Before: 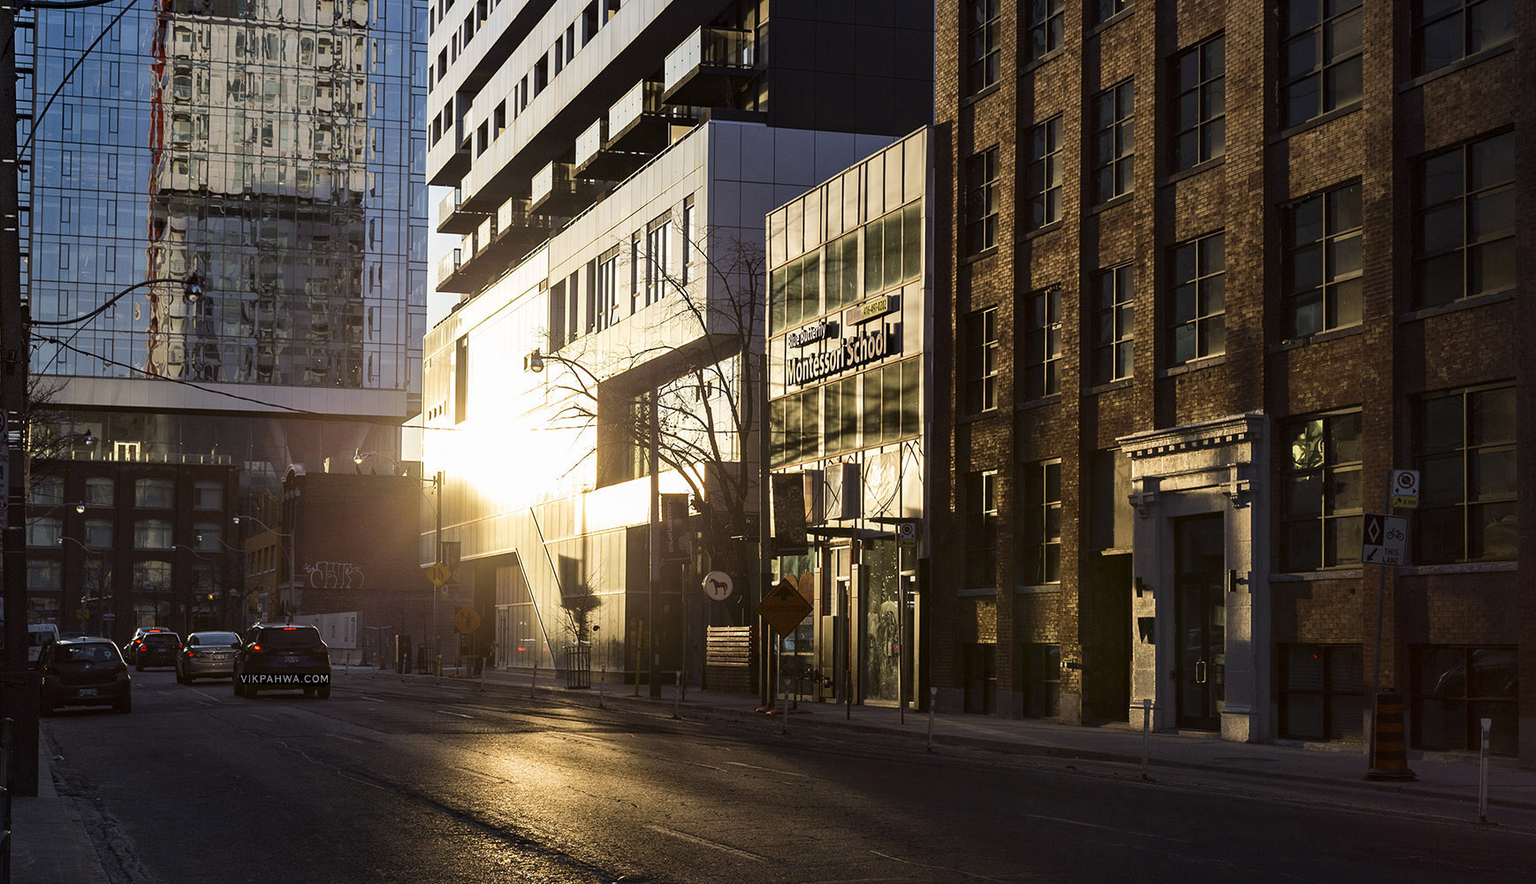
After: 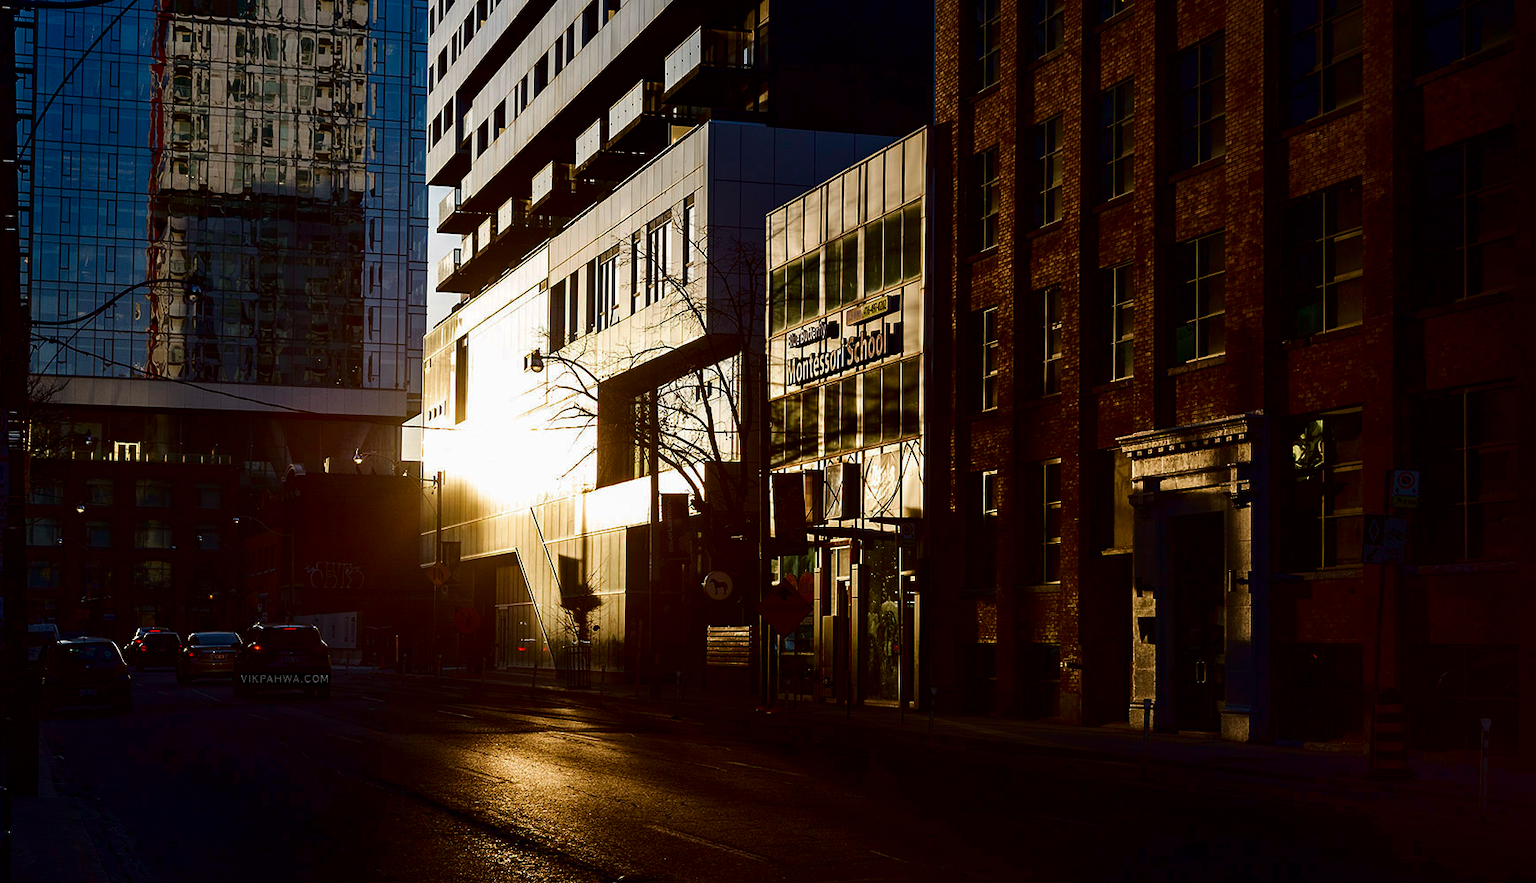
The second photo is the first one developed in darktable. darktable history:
contrast brightness saturation: contrast 0.09, brightness -0.572, saturation 0.168
